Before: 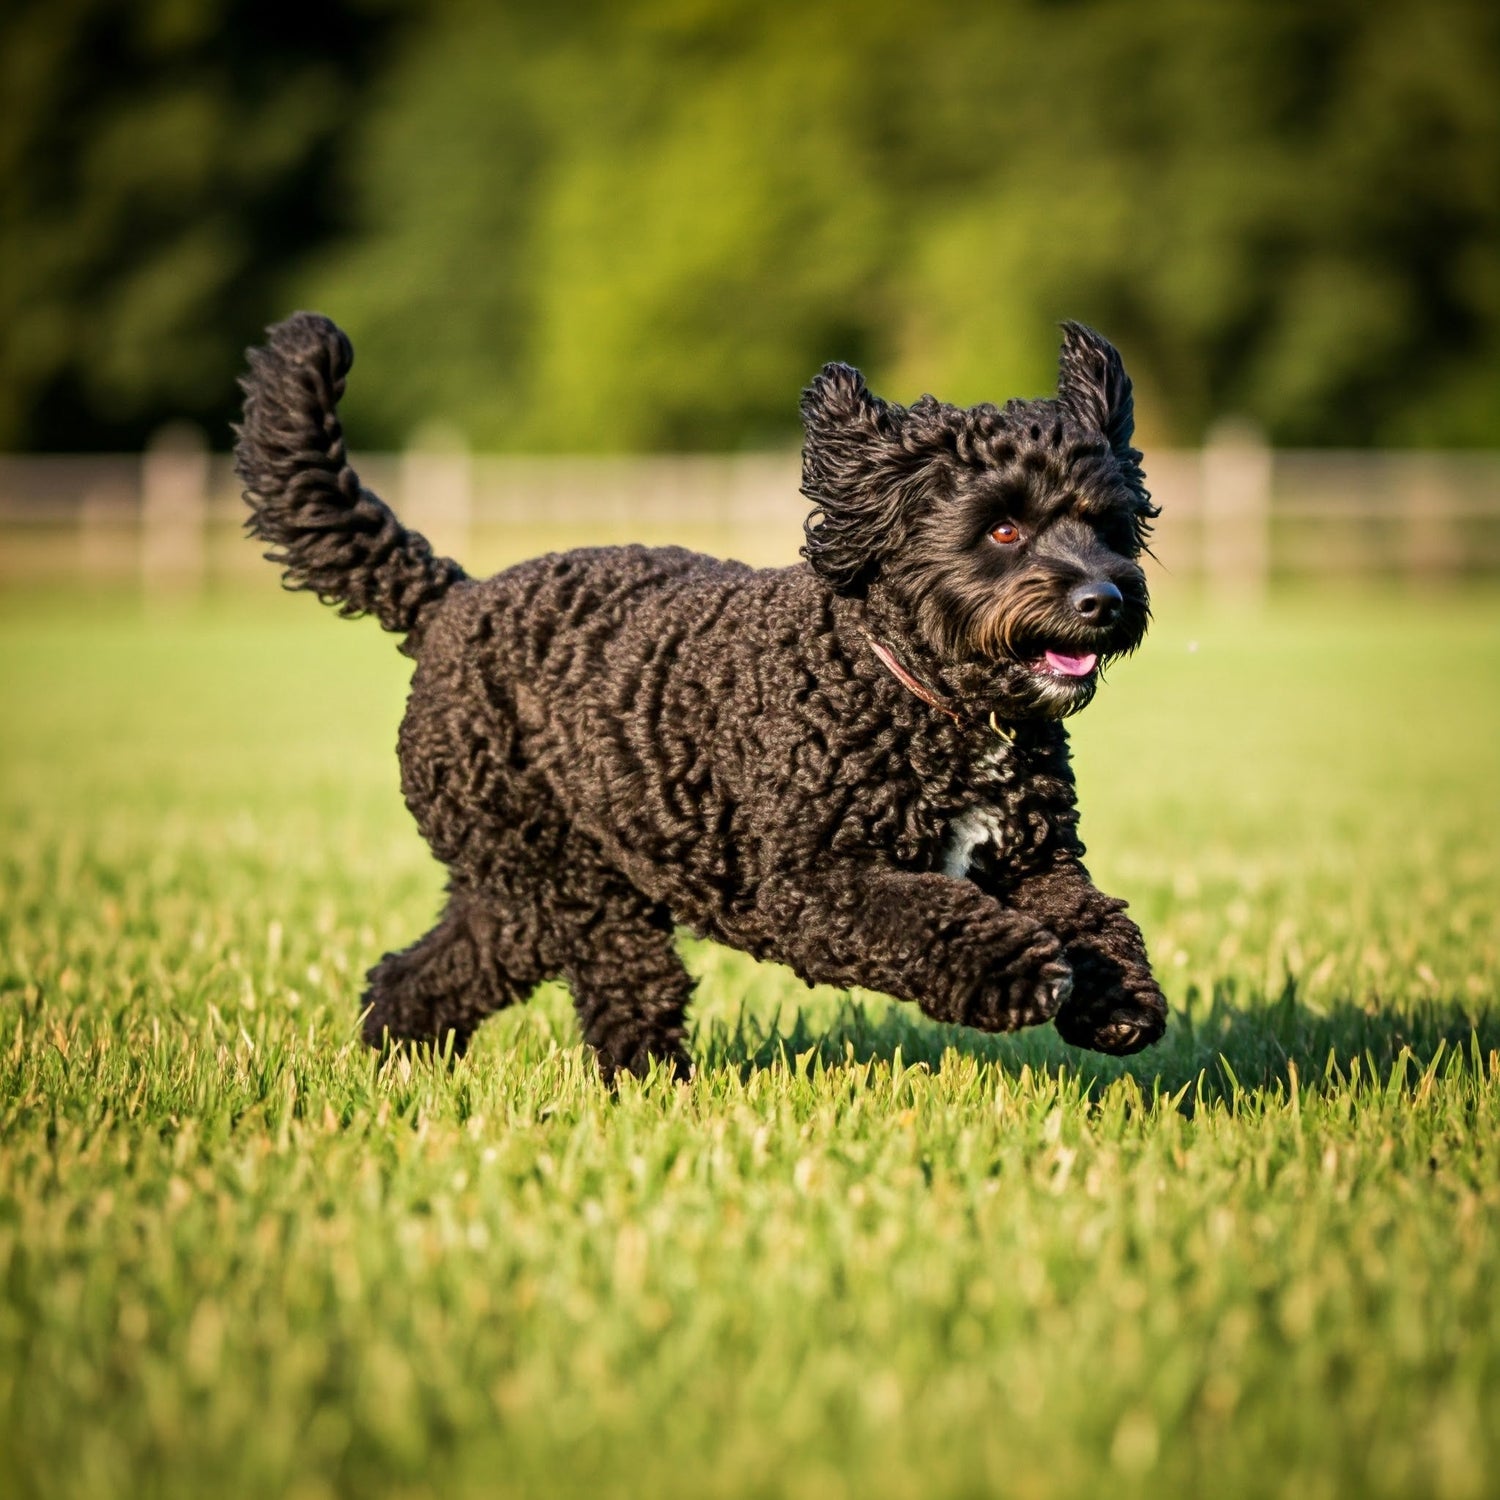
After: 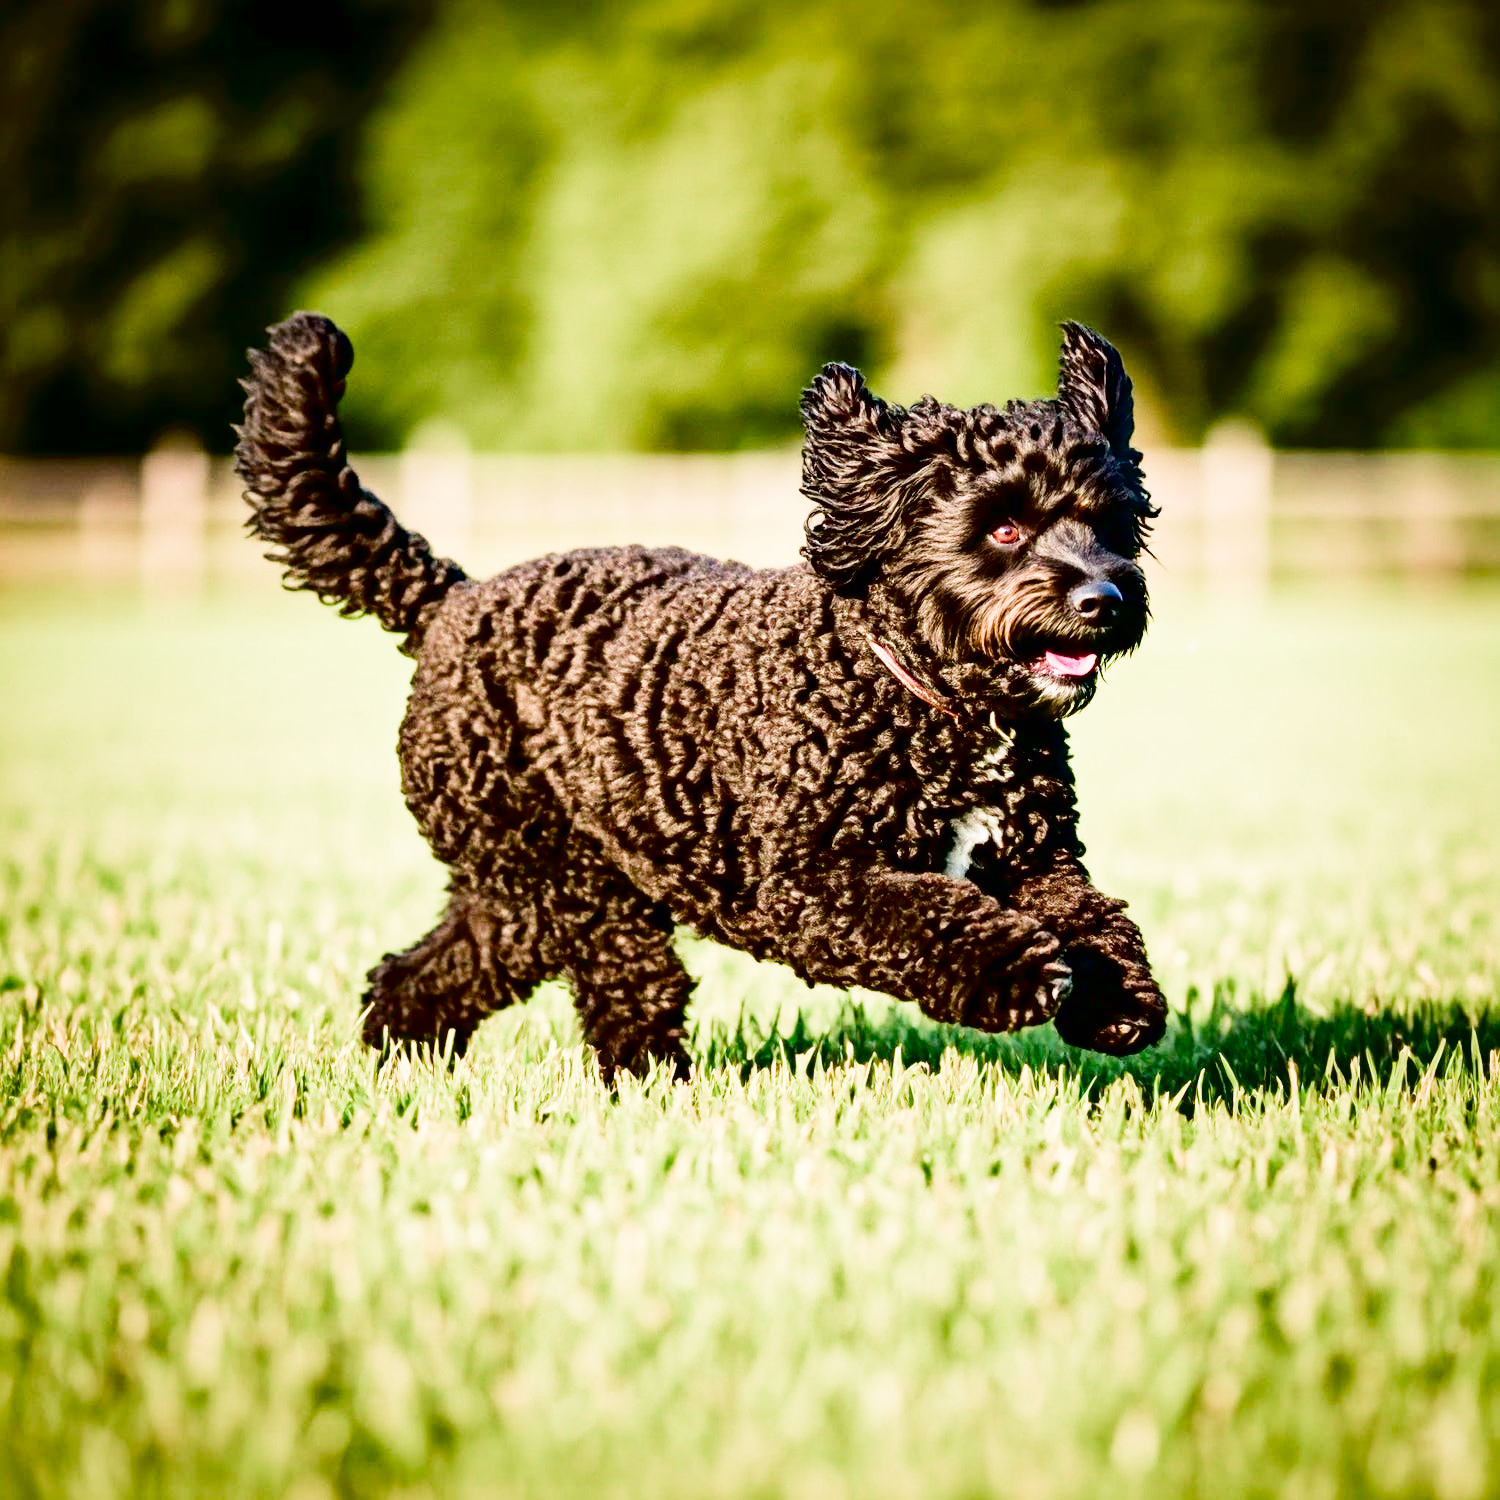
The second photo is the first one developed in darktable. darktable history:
exposure: black level correction 0.015, exposure 1.765 EV, compensate exposure bias true, compensate highlight preservation false
filmic rgb: black relative exposure -7.28 EV, white relative exposure 5.06 EV, threshold 2.99 EV, hardness 3.2, color science v4 (2020), enable highlight reconstruction true
levels: levels [0, 0.492, 0.984]
contrast brightness saturation: contrast 0.192, brightness -0.232, saturation 0.118
